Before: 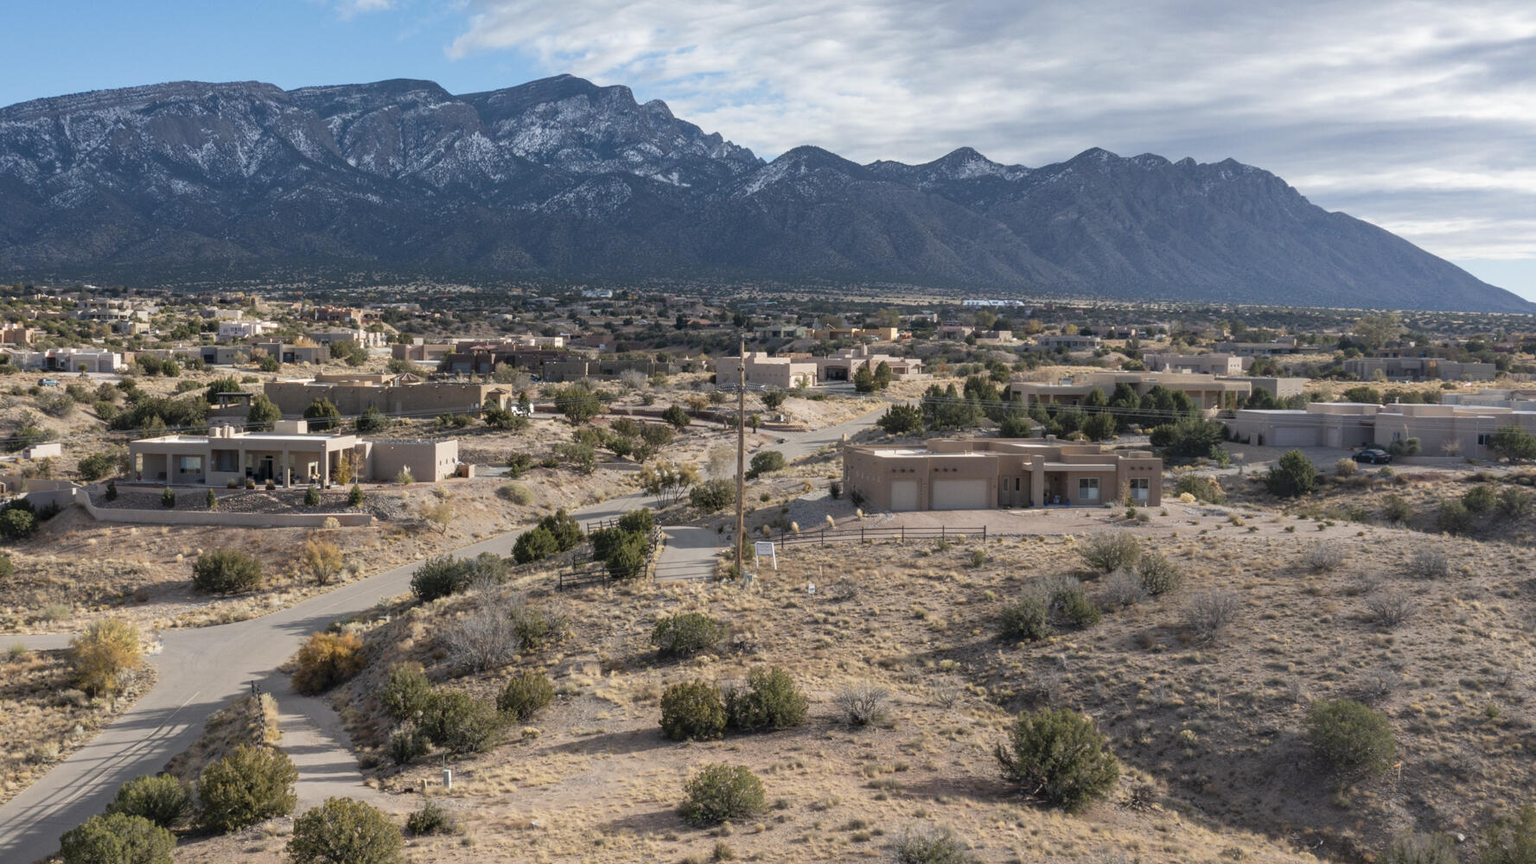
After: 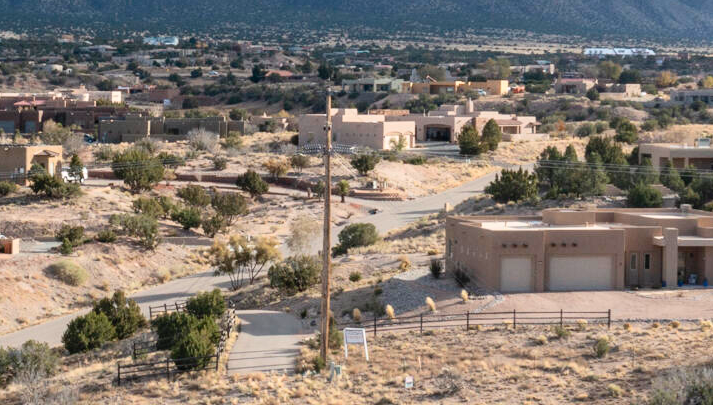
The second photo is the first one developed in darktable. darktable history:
contrast brightness saturation: contrast 0.198, brightness 0.15, saturation 0.148
crop: left 29.878%, top 29.947%, right 29.968%, bottom 29.546%
